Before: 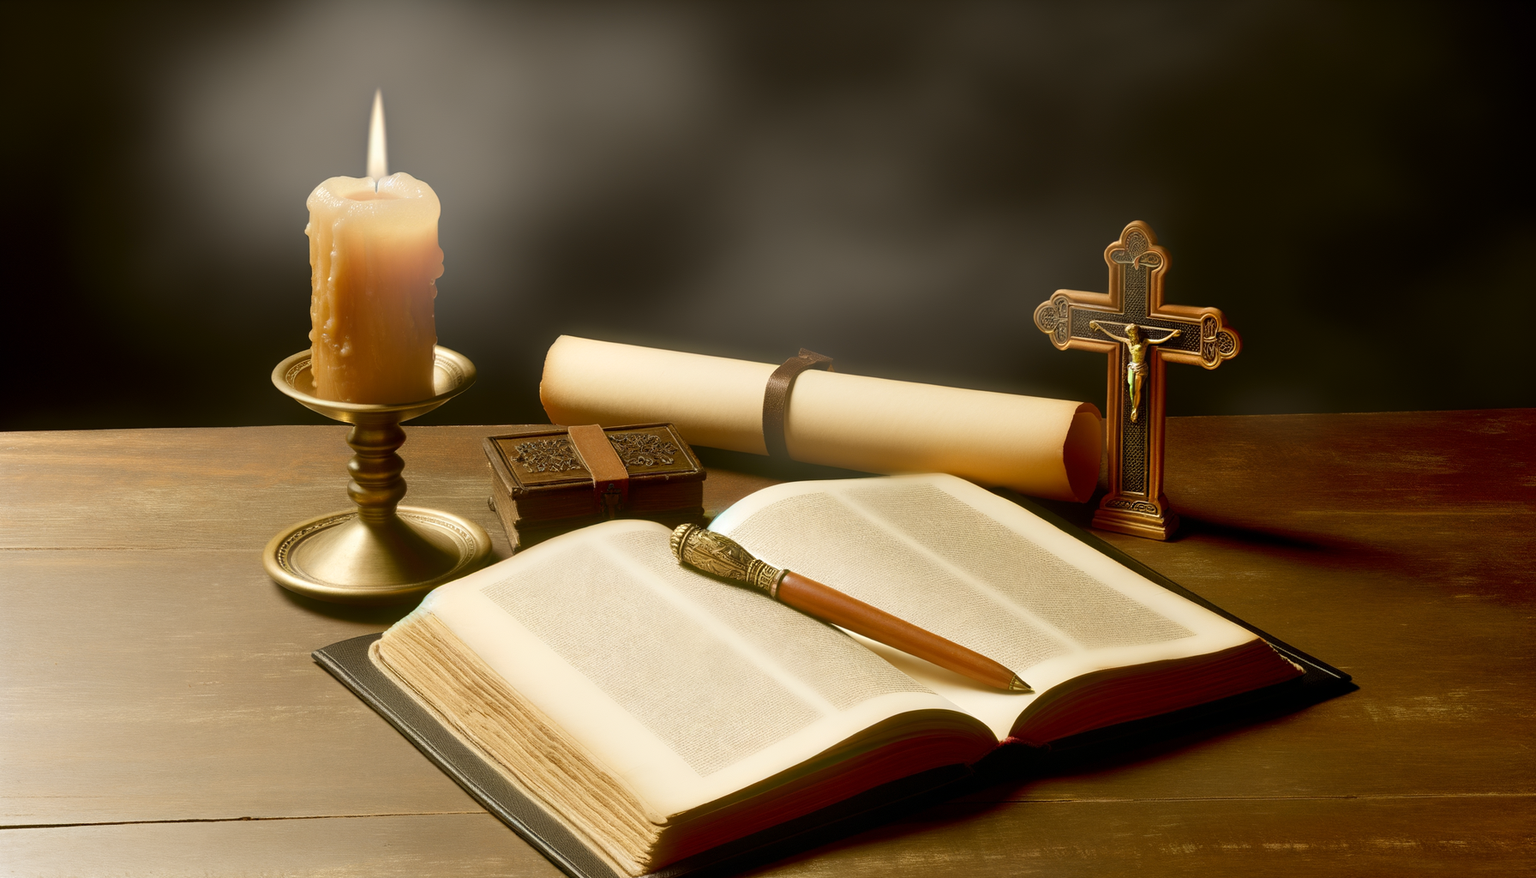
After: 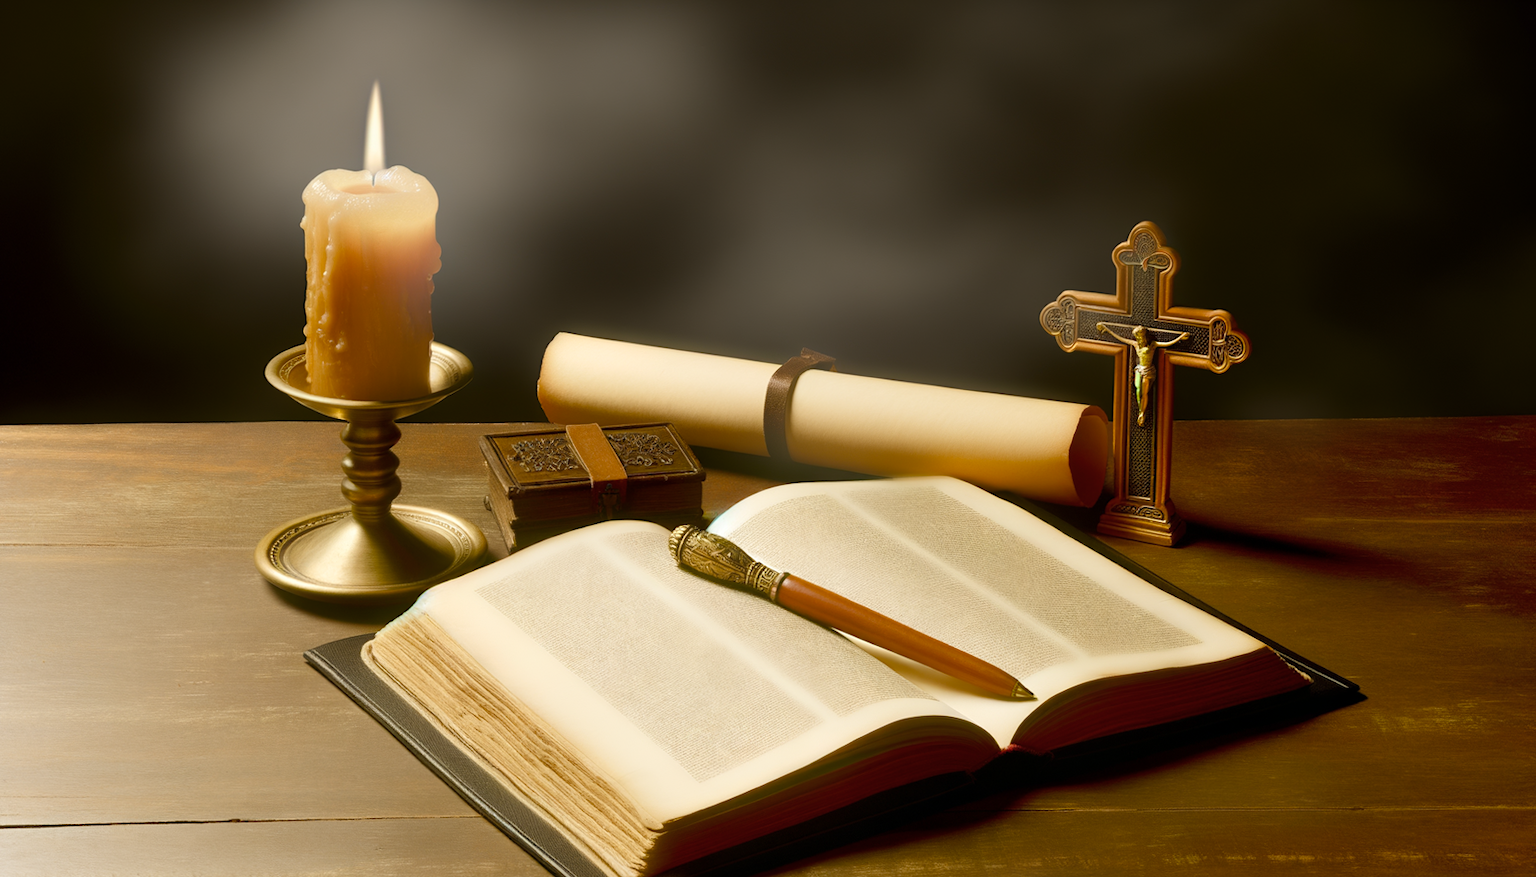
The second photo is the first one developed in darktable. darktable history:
color balance rgb: perceptual saturation grading › global saturation 0.484%, perceptual saturation grading › mid-tones 11.105%, global vibrance 16.124%, saturation formula JzAzBz (2021)
crop and rotate: angle -0.506°
